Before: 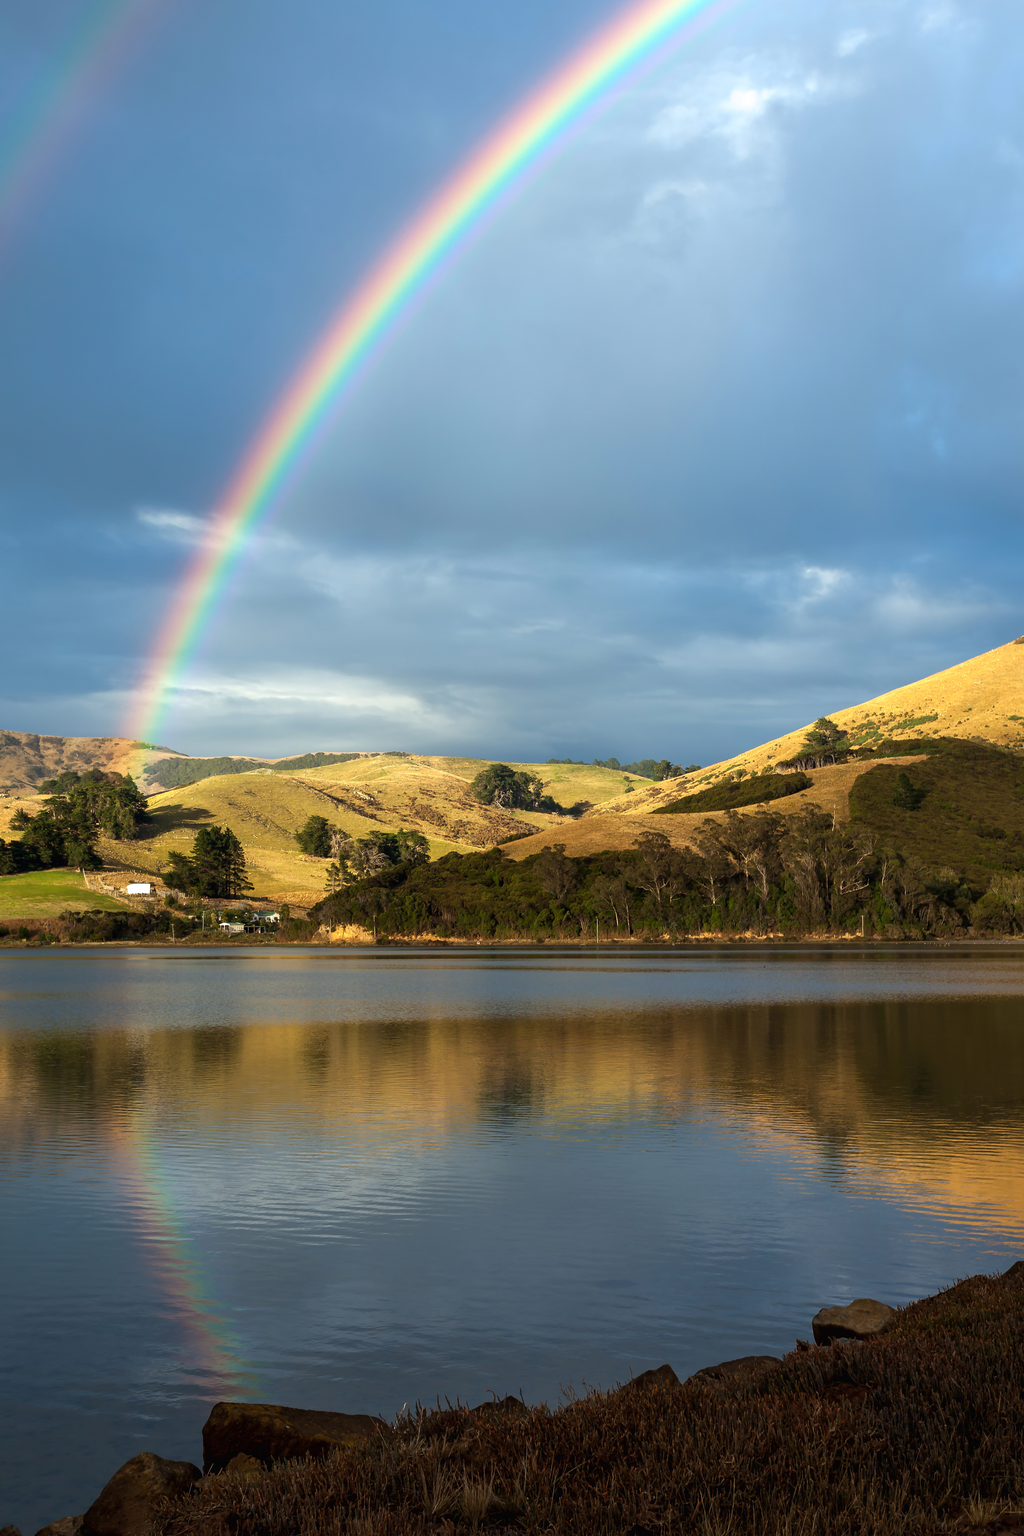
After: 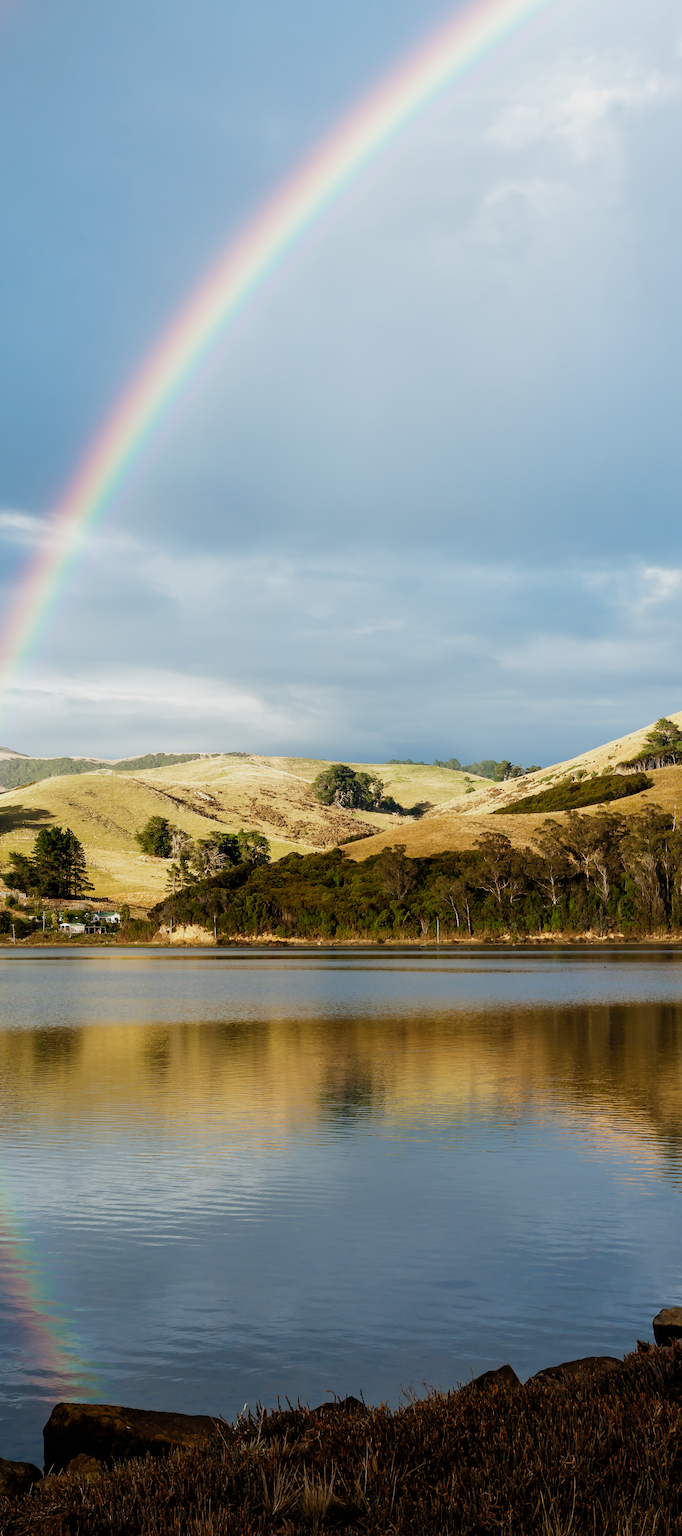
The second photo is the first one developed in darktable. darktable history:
filmic rgb: black relative exposure -7.65 EV, white relative exposure 4.56 EV, hardness 3.61, contrast 1.061, add noise in highlights 0.002, preserve chrominance no, color science v3 (2019), use custom middle-gray values true, contrast in highlights soft
crop and rotate: left 15.624%, right 17.716%
exposure: exposure 0.6 EV, compensate exposure bias true, compensate highlight preservation false
